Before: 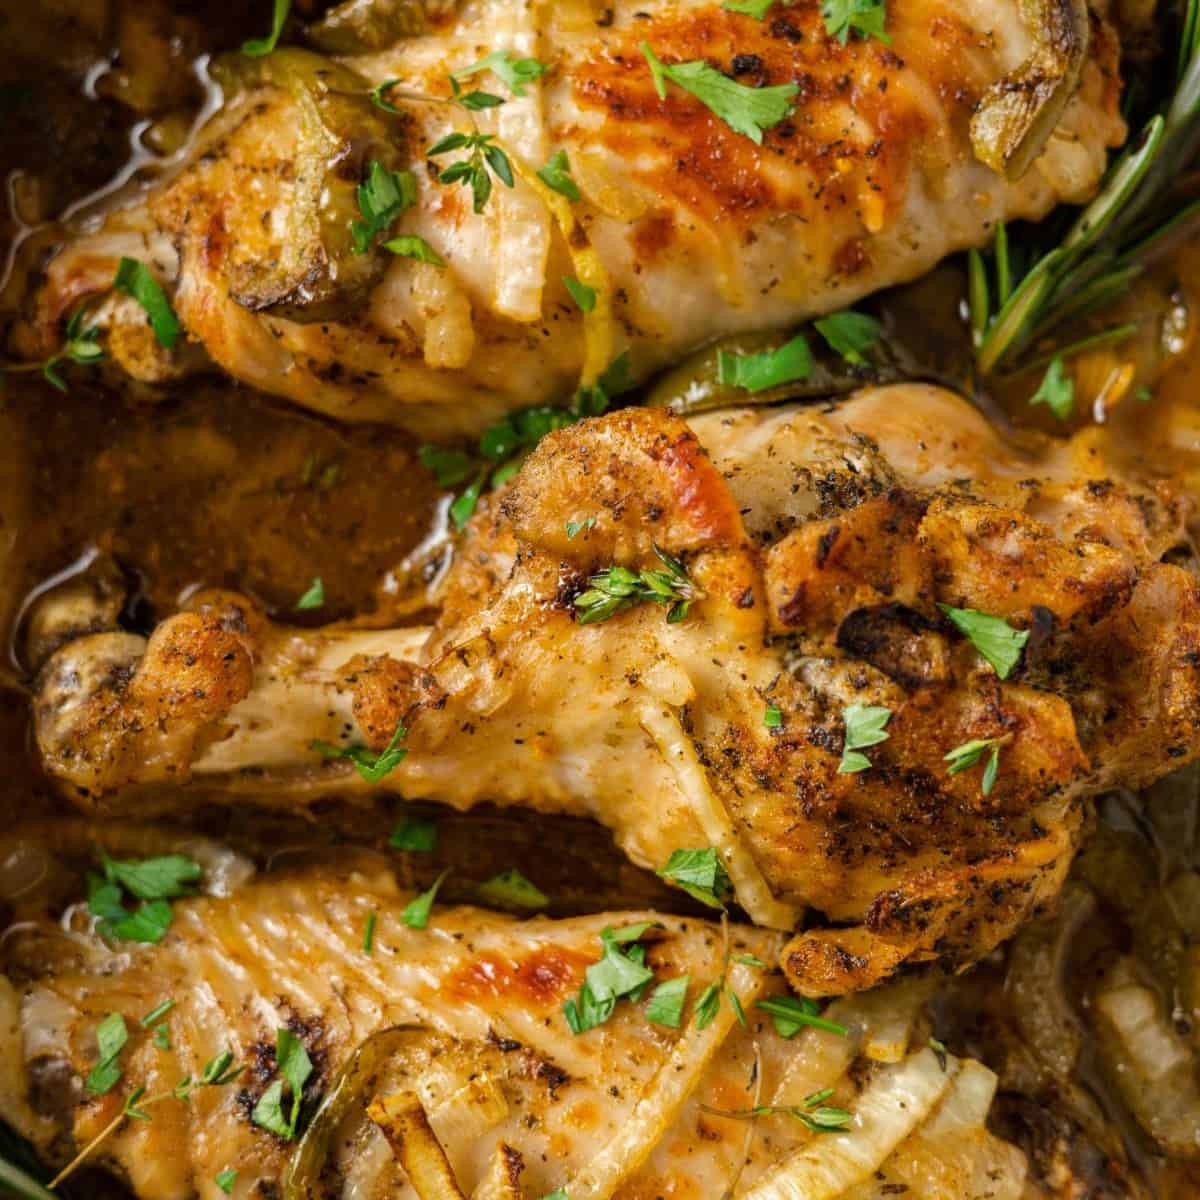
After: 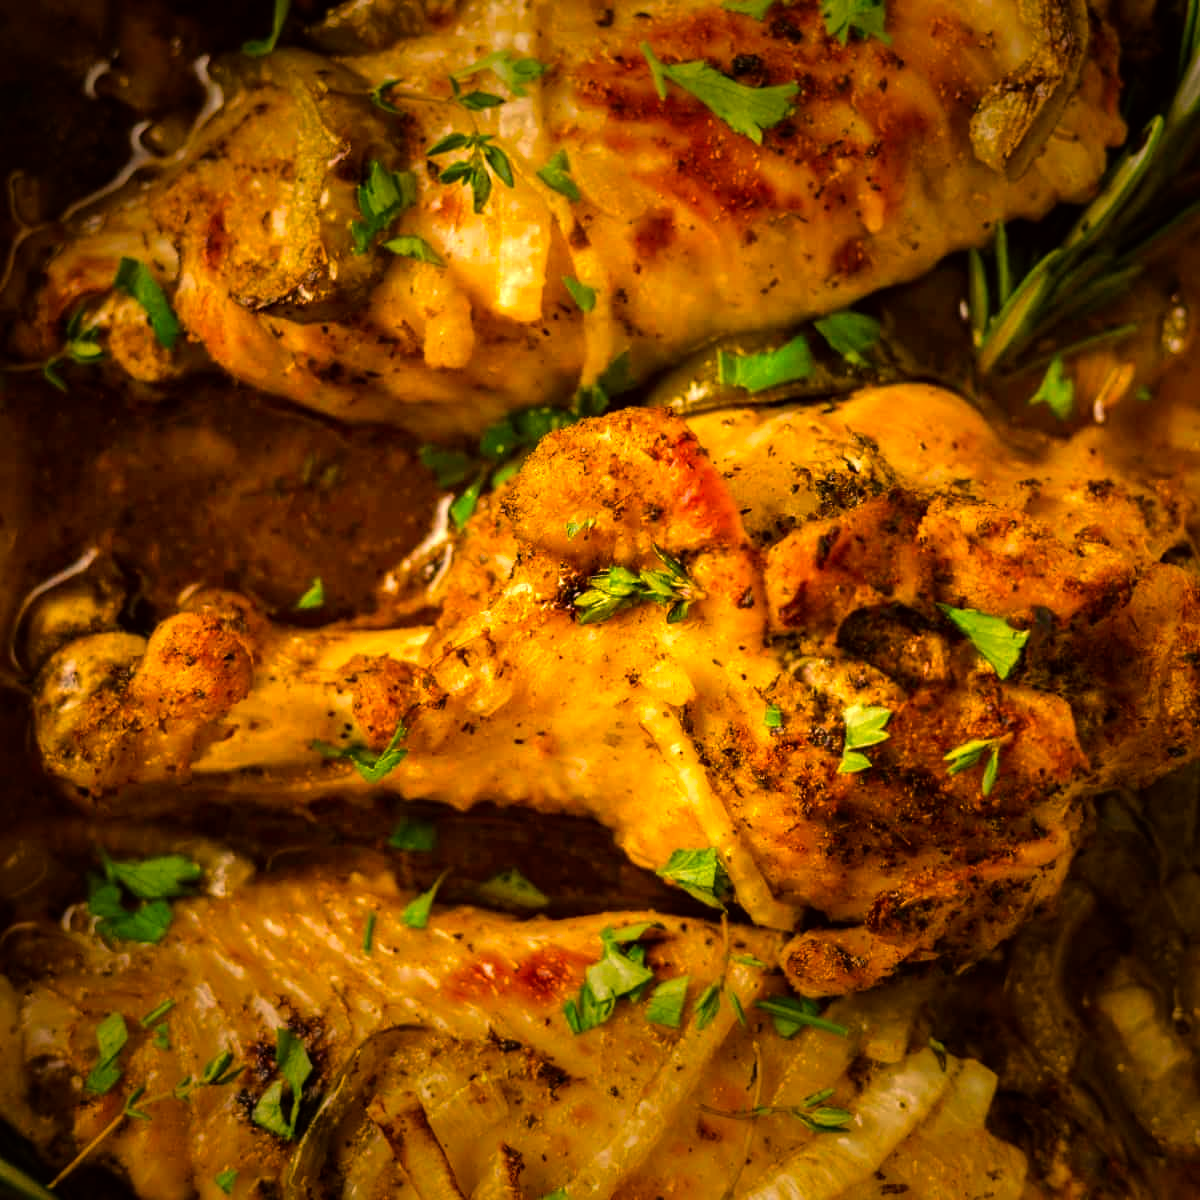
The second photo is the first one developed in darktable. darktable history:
vignetting: fall-off start 70.42%, brightness -0.603, saturation -0.002, center (-0.031, -0.045), width/height ratio 1.334
color balance rgb: power › hue 62.13°, perceptual saturation grading › global saturation 25.204%, perceptual brilliance grading › highlights 5.847%, perceptual brilliance grading › mid-tones 17.595%, perceptual brilliance grading › shadows -5.254%, global vibrance 30.445%, contrast 9.795%
color correction: highlights a* 18.19, highlights b* 35.67, shadows a* 1.65, shadows b* 6.55, saturation 1.02
